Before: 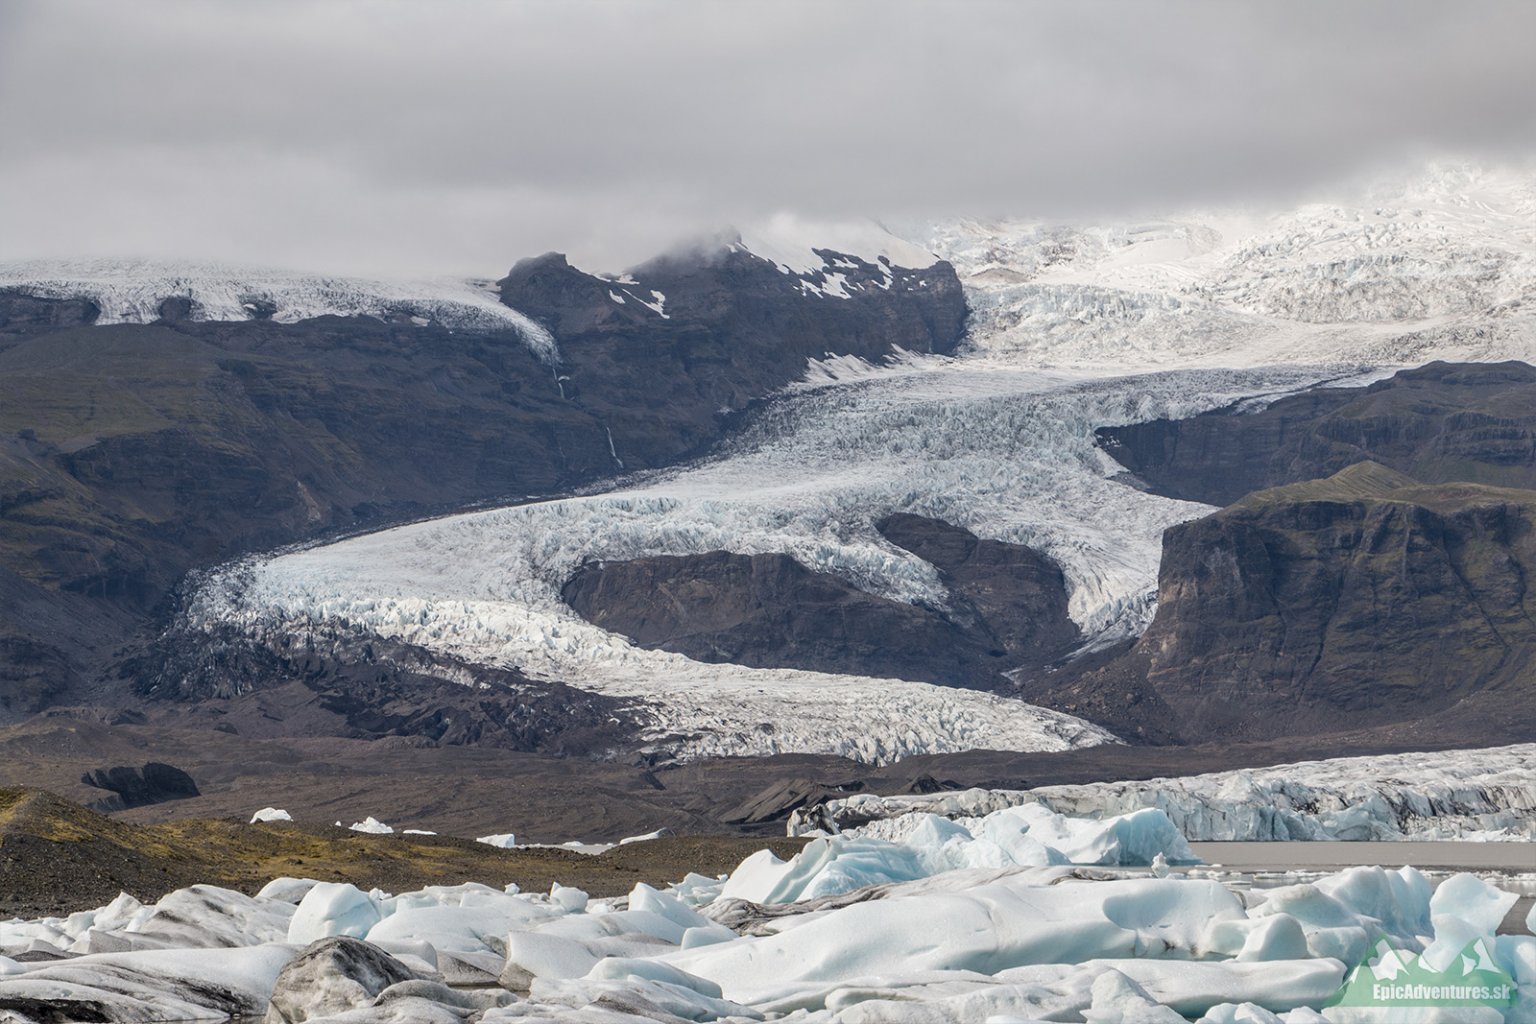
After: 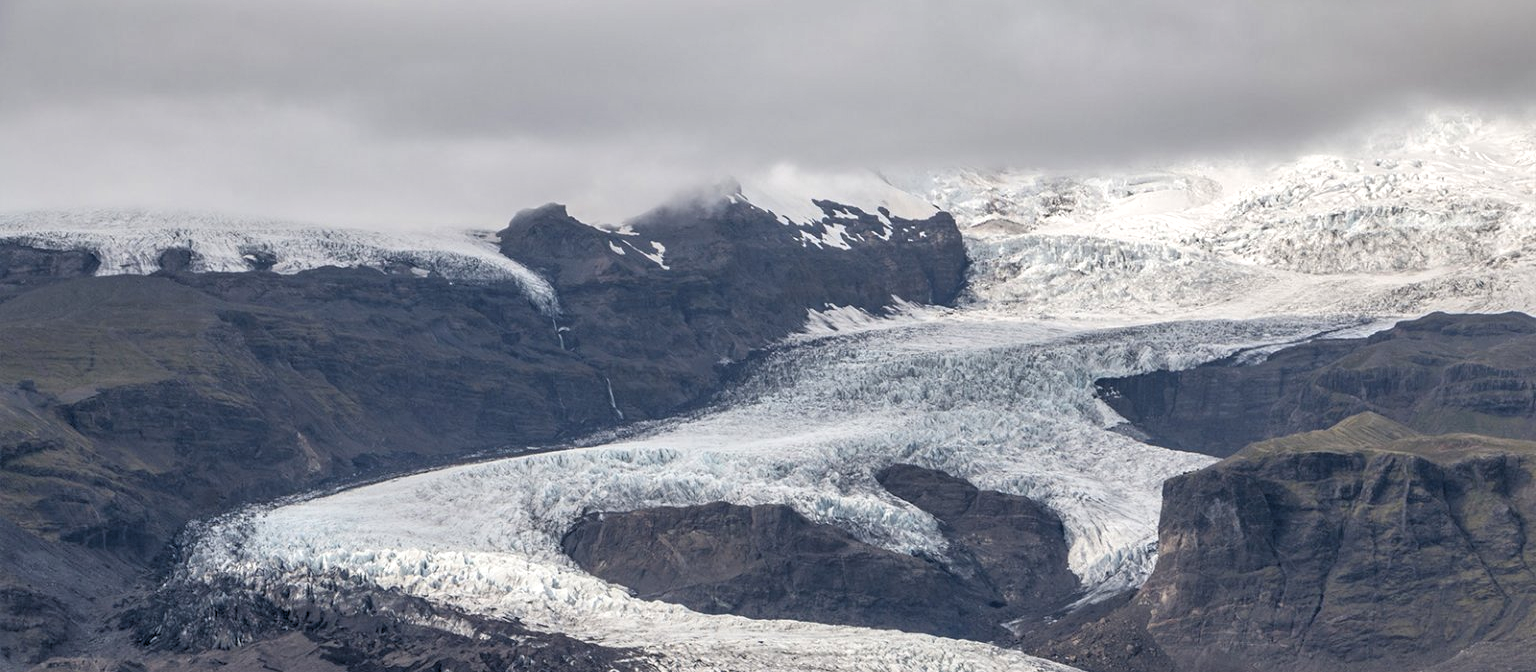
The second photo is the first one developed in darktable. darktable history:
shadows and highlights: soften with gaussian
crop and rotate: top 4.848%, bottom 29.503%
rgb levels: levels [[0.01, 0.419, 0.839], [0, 0.5, 1], [0, 0.5, 1]]
